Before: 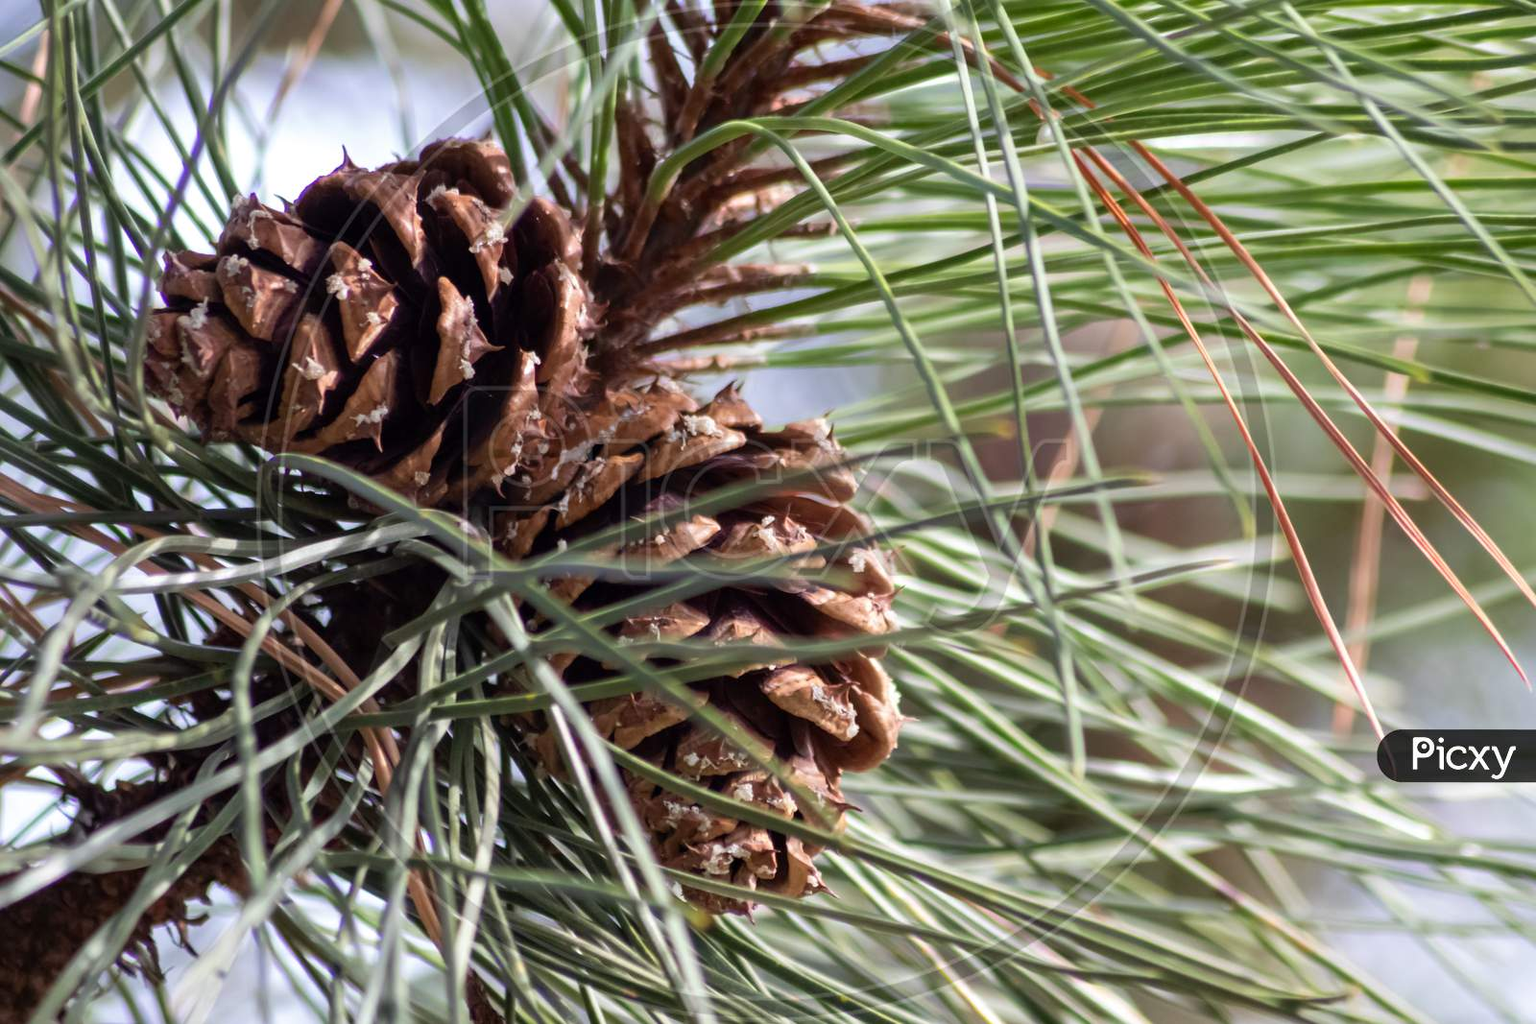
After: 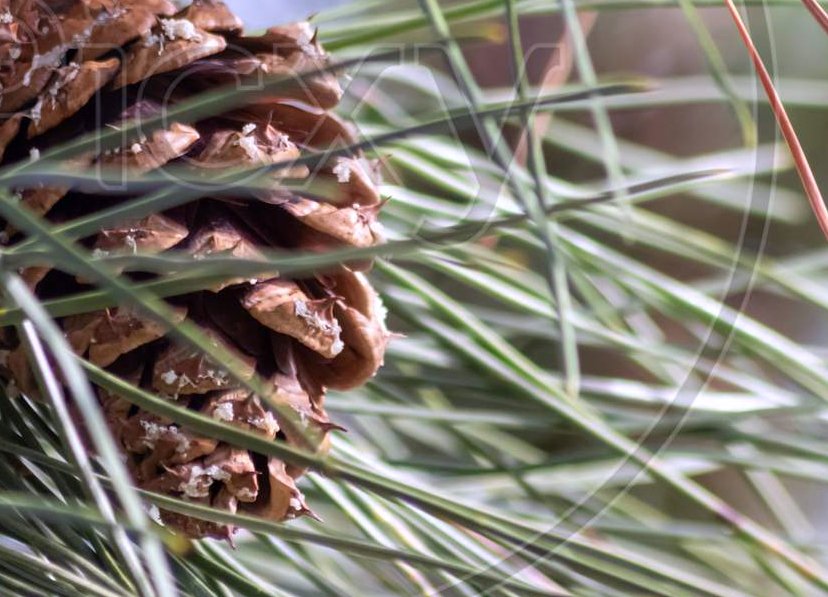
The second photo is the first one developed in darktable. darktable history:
crop: left 34.479%, top 38.822%, right 13.718%, bottom 5.172%
white balance: red 1.004, blue 1.096
